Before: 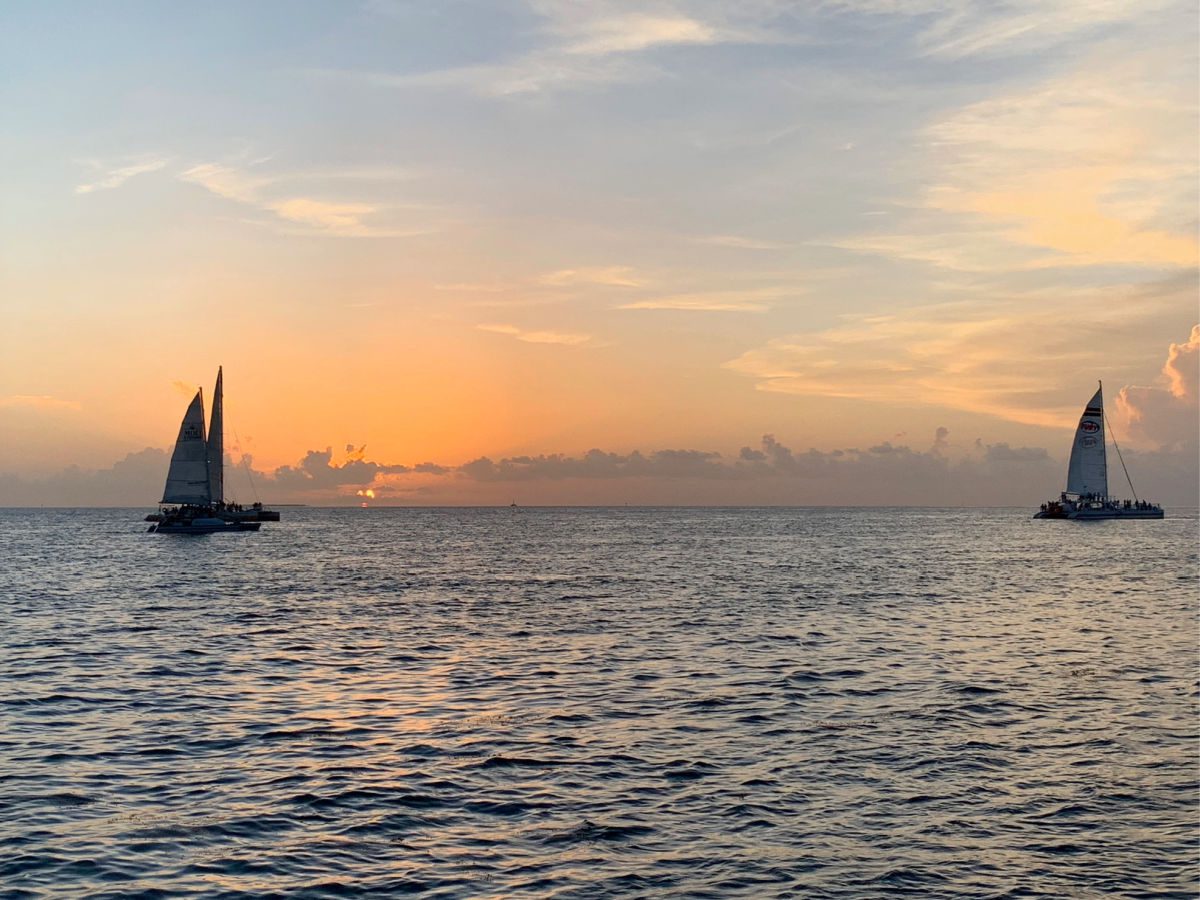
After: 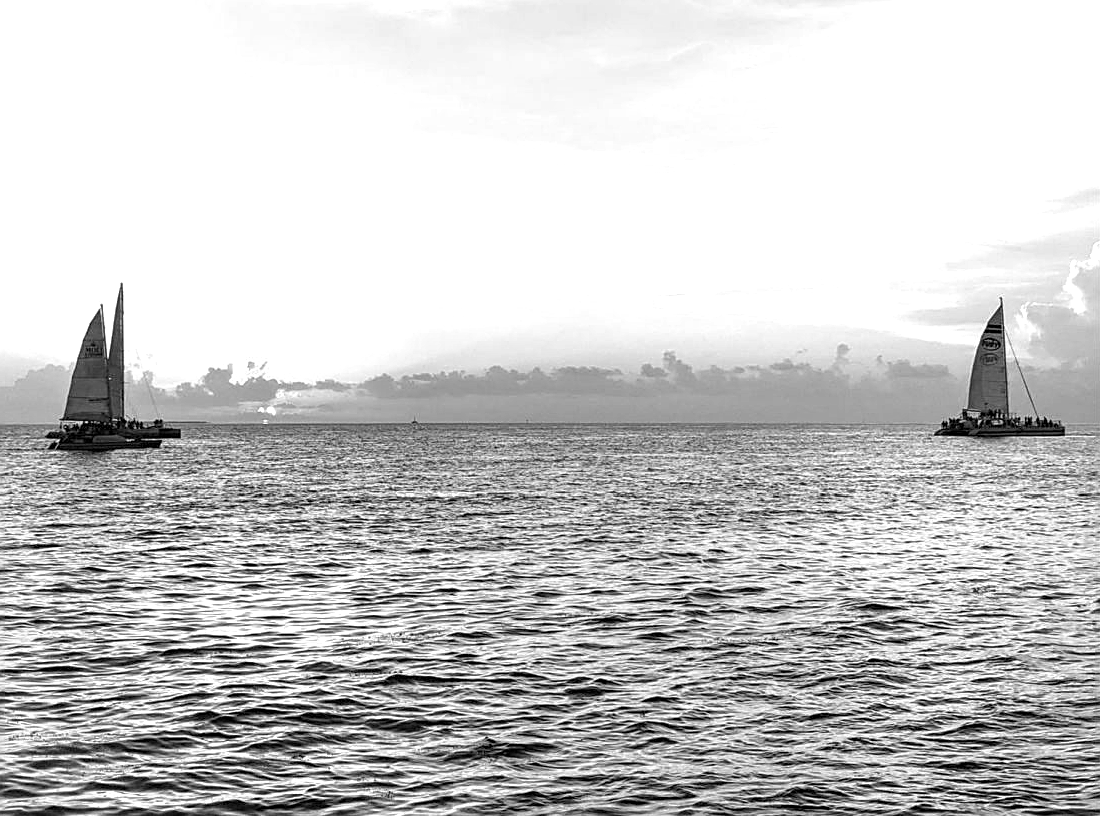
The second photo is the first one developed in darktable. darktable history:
exposure: black level correction 0, exposure 1 EV, compensate exposure bias true, compensate highlight preservation false
crop and rotate: left 8.262%, top 9.226%
monochrome: on, module defaults
color zones: curves: ch0 [(0.224, 0.526) (0.75, 0.5)]; ch1 [(0.055, 0.526) (0.224, 0.761) (0.377, 0.526) (0.75, 0.5)]
local contrast: detail 130%
sharpen: on, module defaults
